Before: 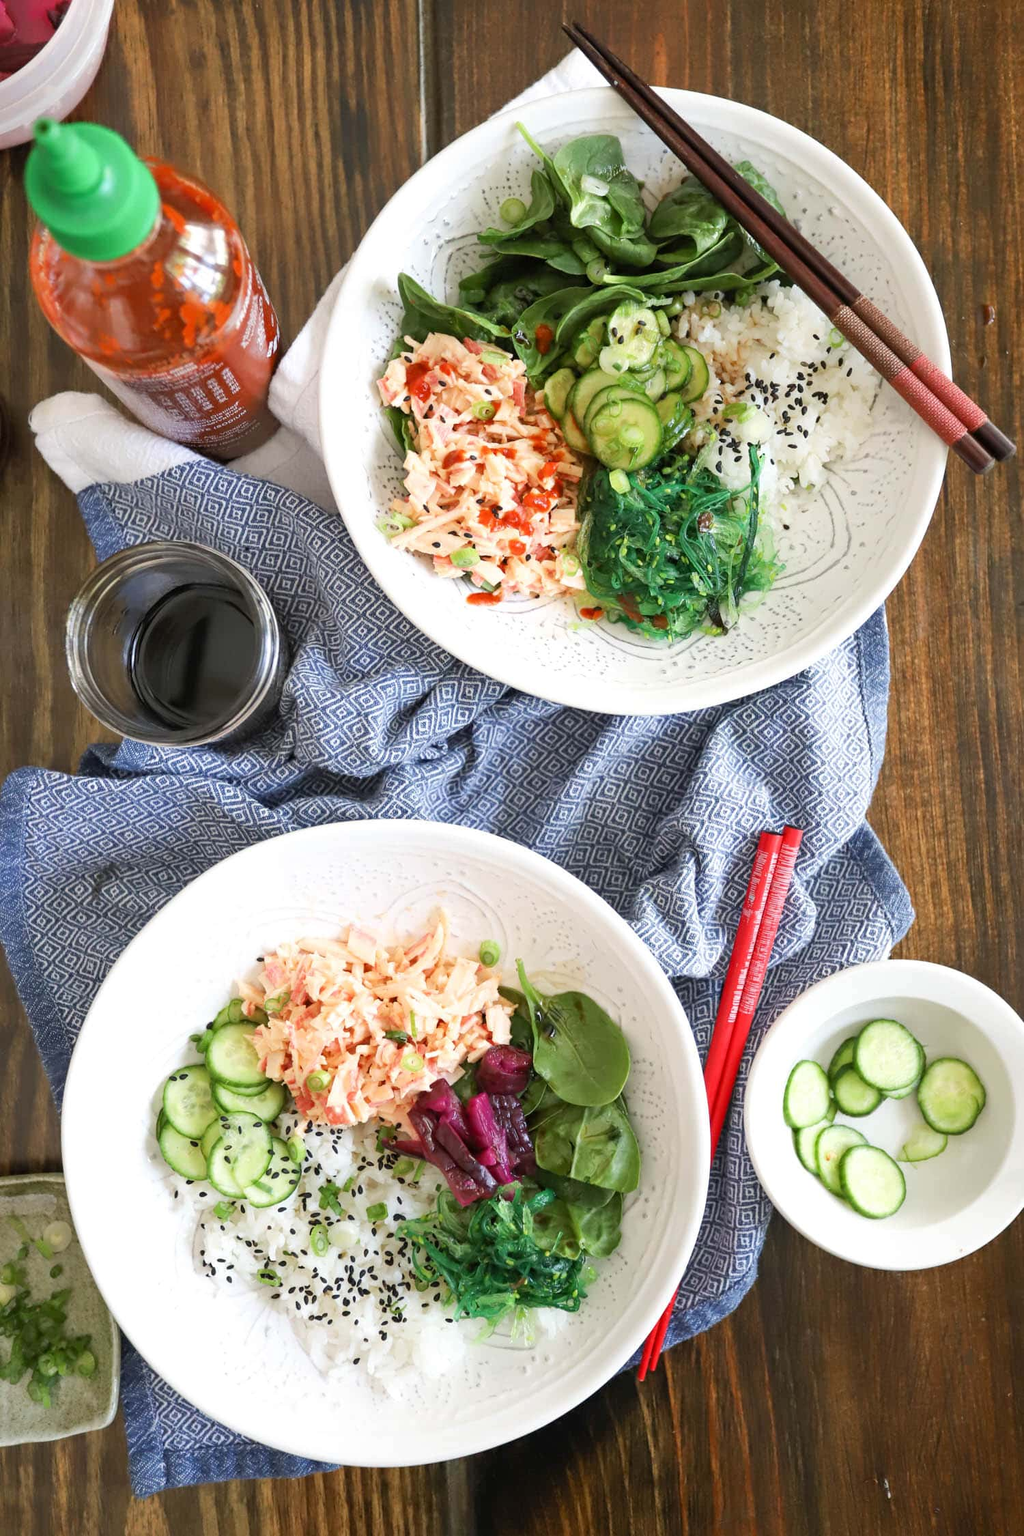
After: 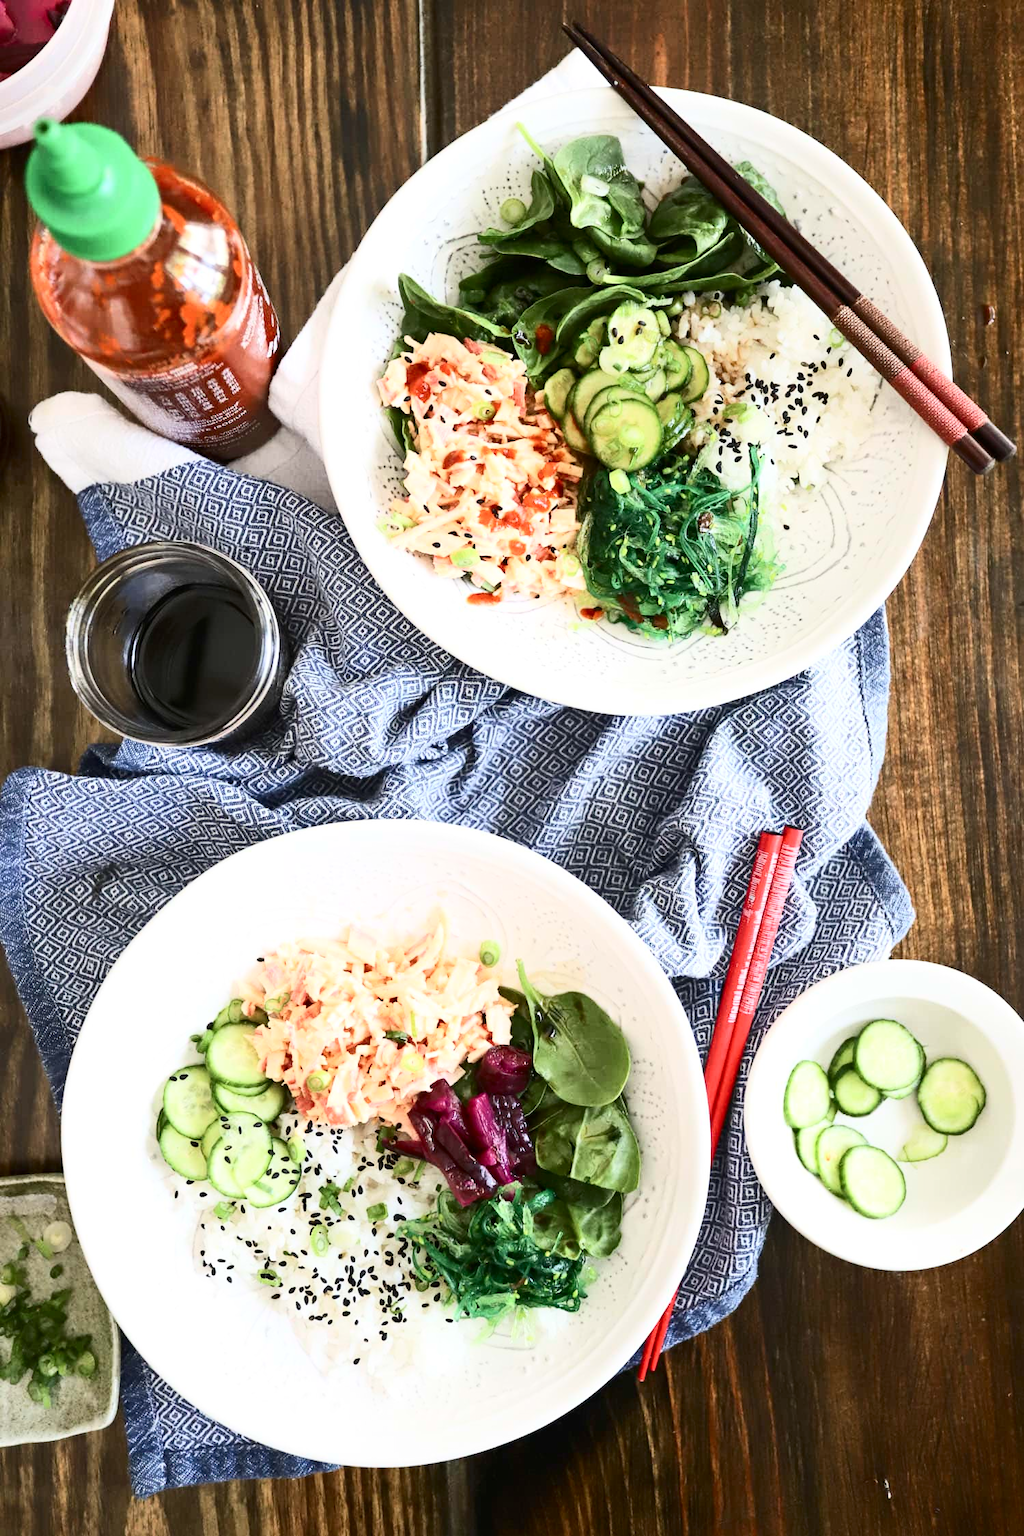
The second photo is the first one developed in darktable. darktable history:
contrast brightness saturation: contrast 0.39, brightness 0.1
